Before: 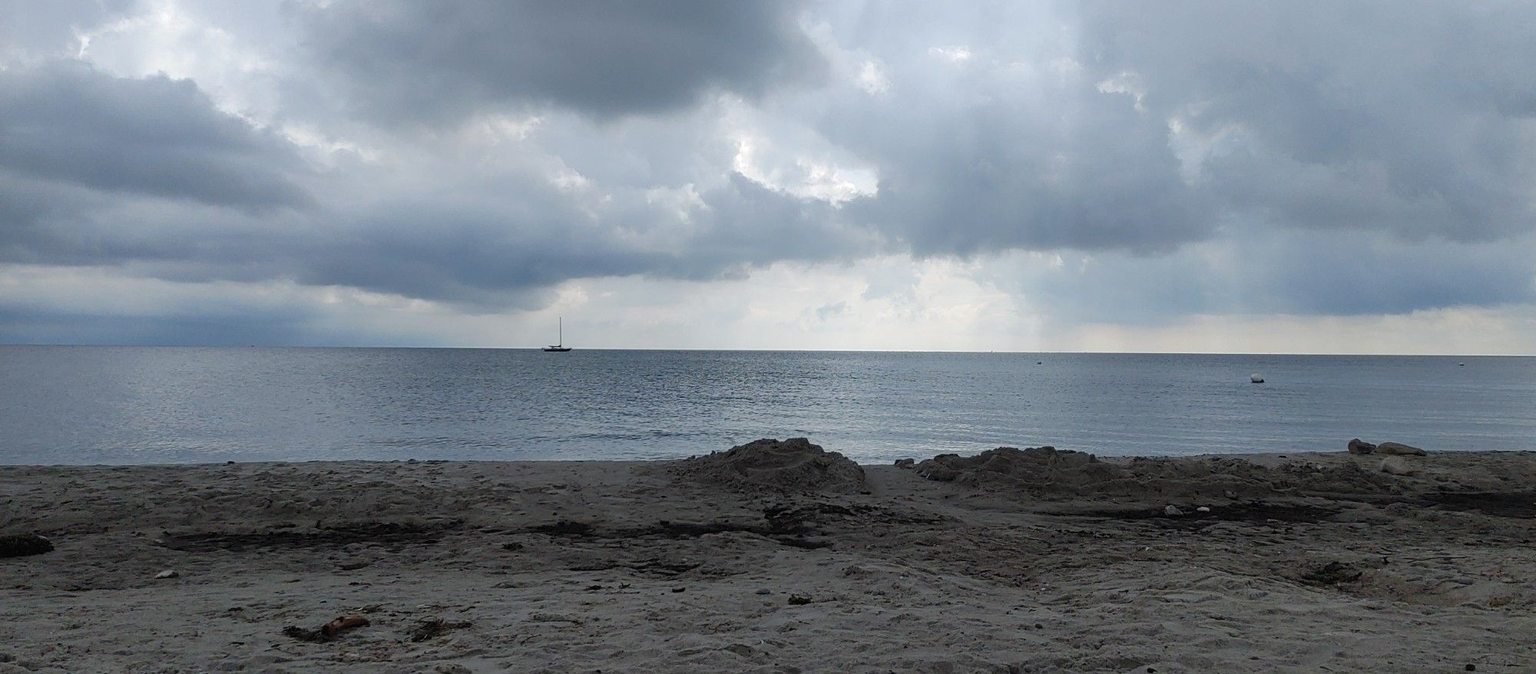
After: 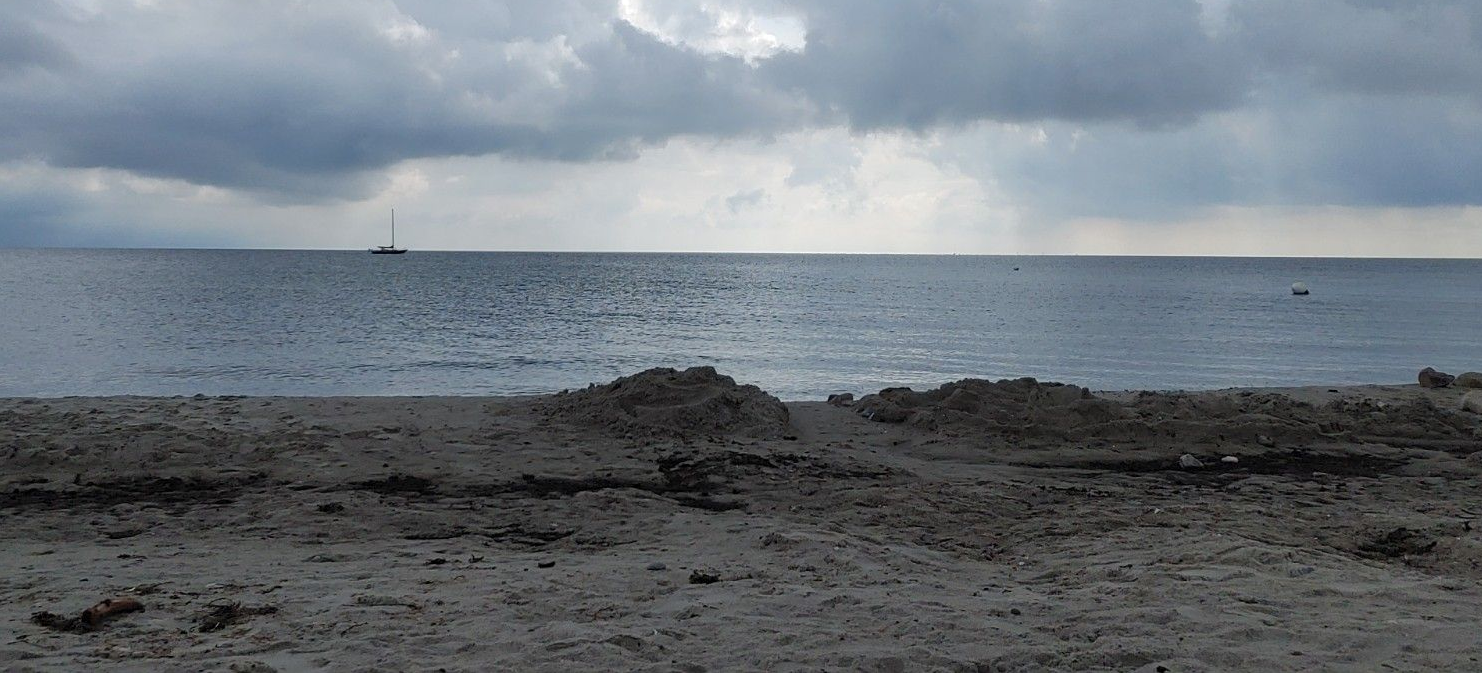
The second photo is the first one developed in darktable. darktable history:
crop: left 16.875%, top 23.291%, right 8.98%
shadows and highlights: shadows 25.74, highlights -25.89
contrast equalizer: octaves 7, y [[0.5, 0.488, 0.462, 0.461, 0.491, 0.5], [0.5 ×6], [0.5 ×6], [0 ×6], [0 ×6]], mix -0.287
